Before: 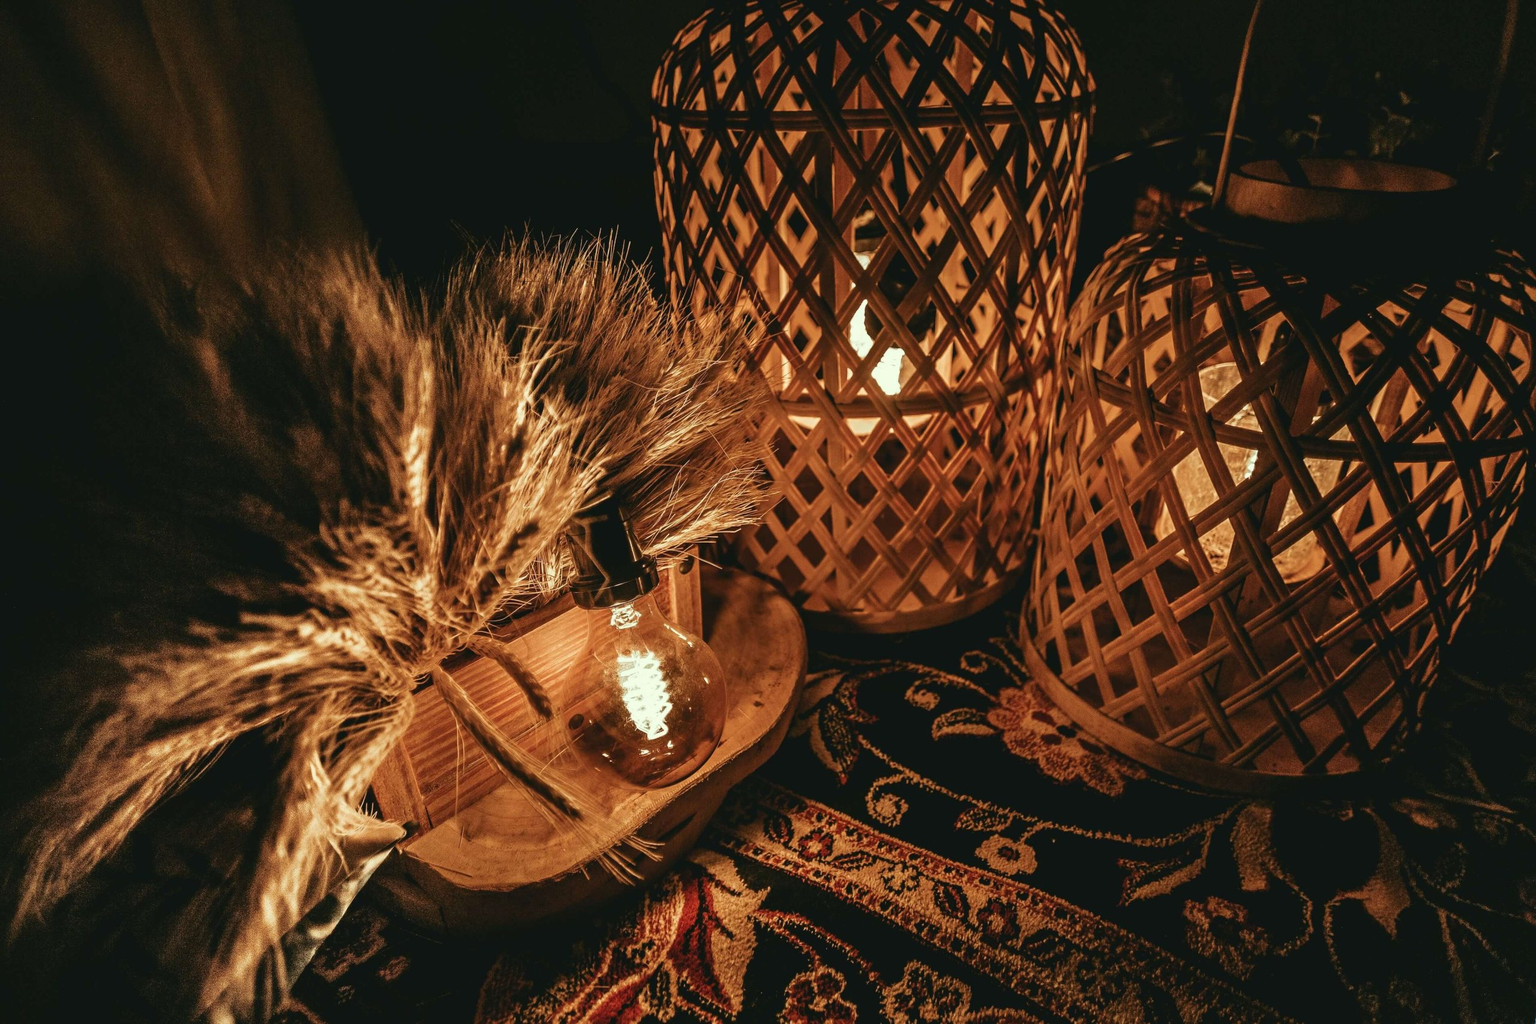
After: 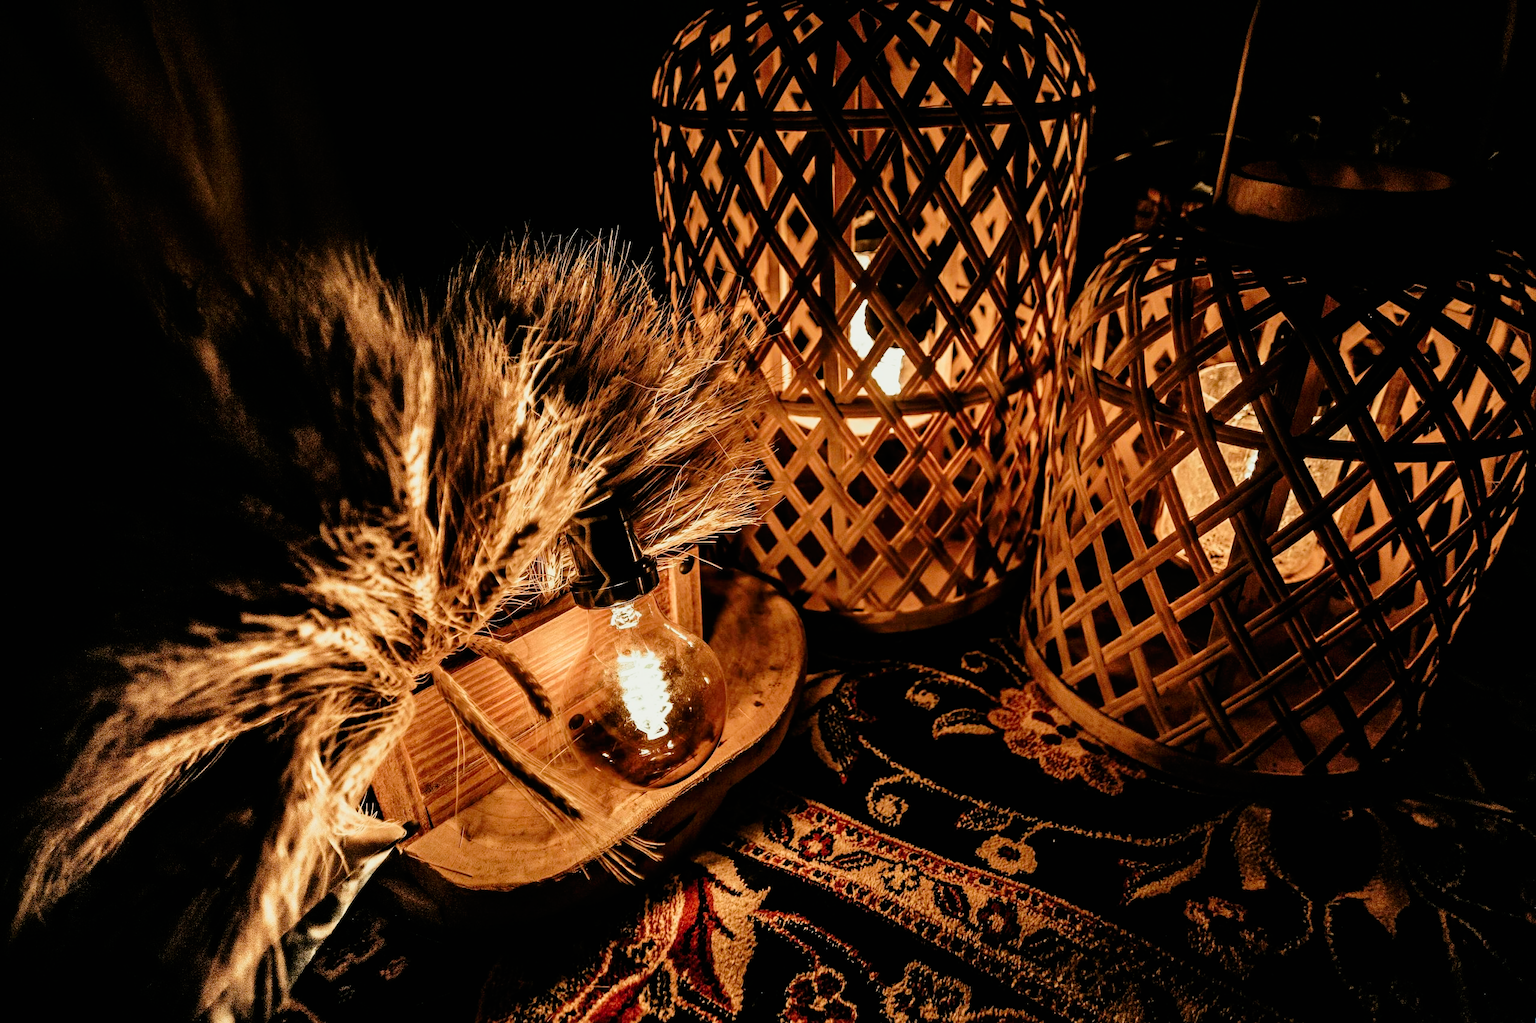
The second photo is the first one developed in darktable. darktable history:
filmic rgb: black relative exposure -16 EV, white relative exposure 5.3 EV, hardness 5.9, contrast 1.251
tone curve: curves: ch0 [(0, 0) (0.062, 0.023) (0.168, 0.142) (0.359, 0.419) (0.469, 0.544) (0.634, 0.722) (0.839, 0.909) (0.998, 0.978)]; ch1 [(0, 0) (0.437, 0.408) (0.472, 0.47) (0.502, 0.504) (0.527, 0.546) (0.568, 0.619) (0.608, 0.665) (0.669, 0.748) (0.859, 0.899) (1, 1)]; ch2 [(0, 0) (0.33, 0.301) (0.421, 0.443) (0.473, 0.498) (0.509, 0.5) (0.535, 0.564) (0.575, 0.625) (0.608, 0.667) (1, 1)], preserve colors none
